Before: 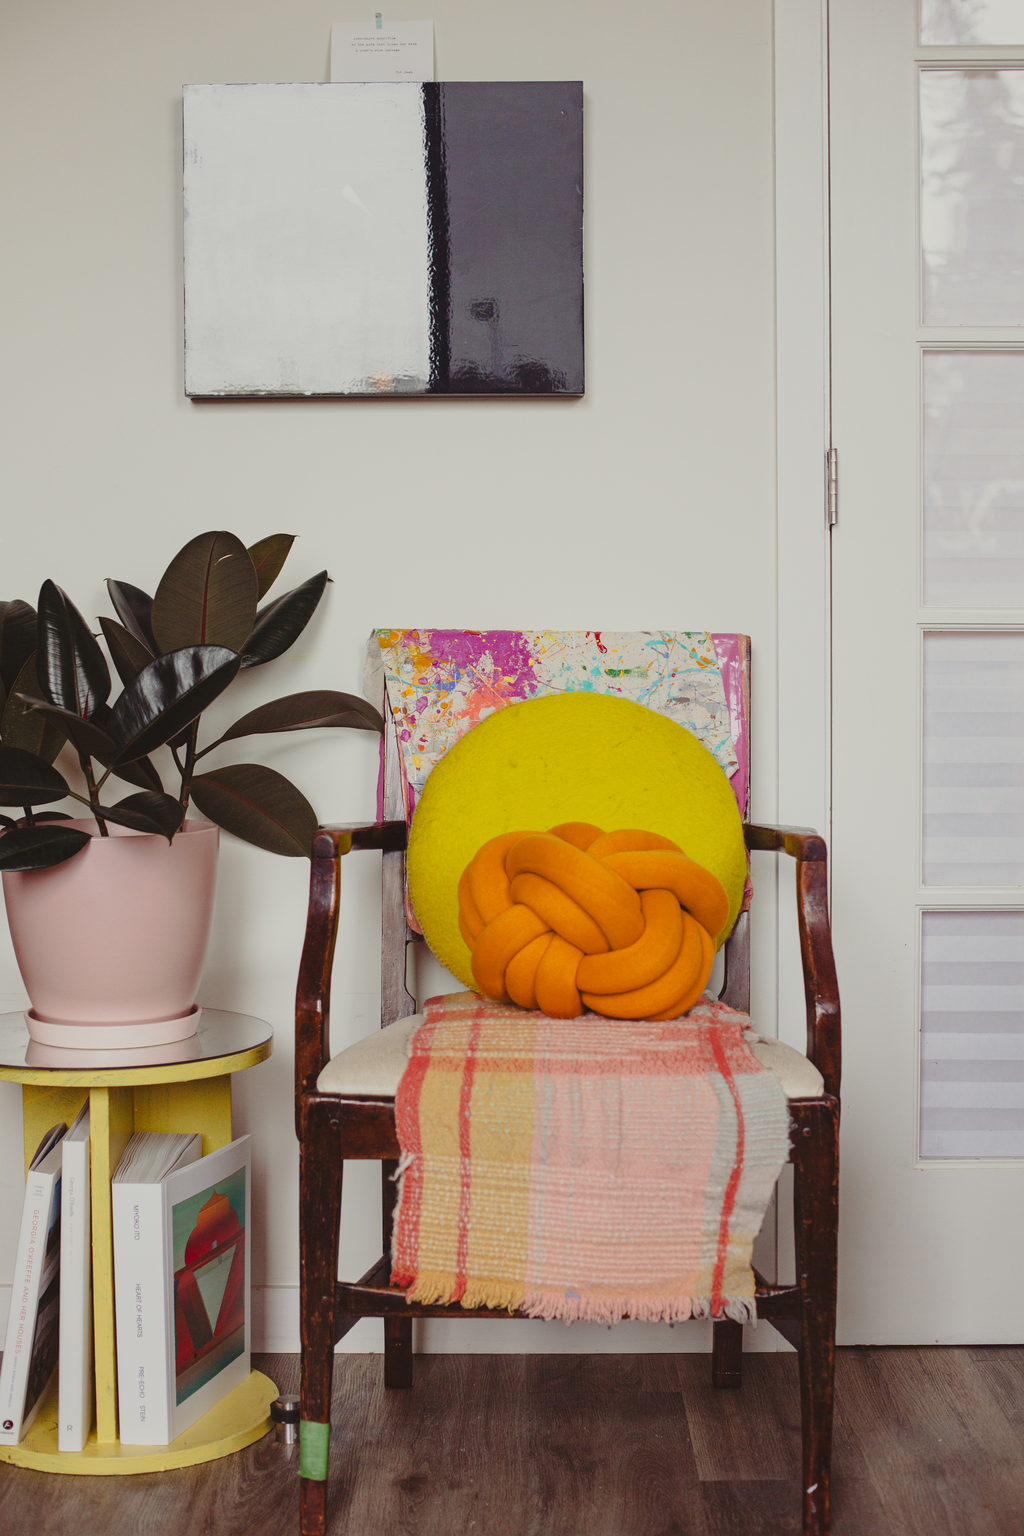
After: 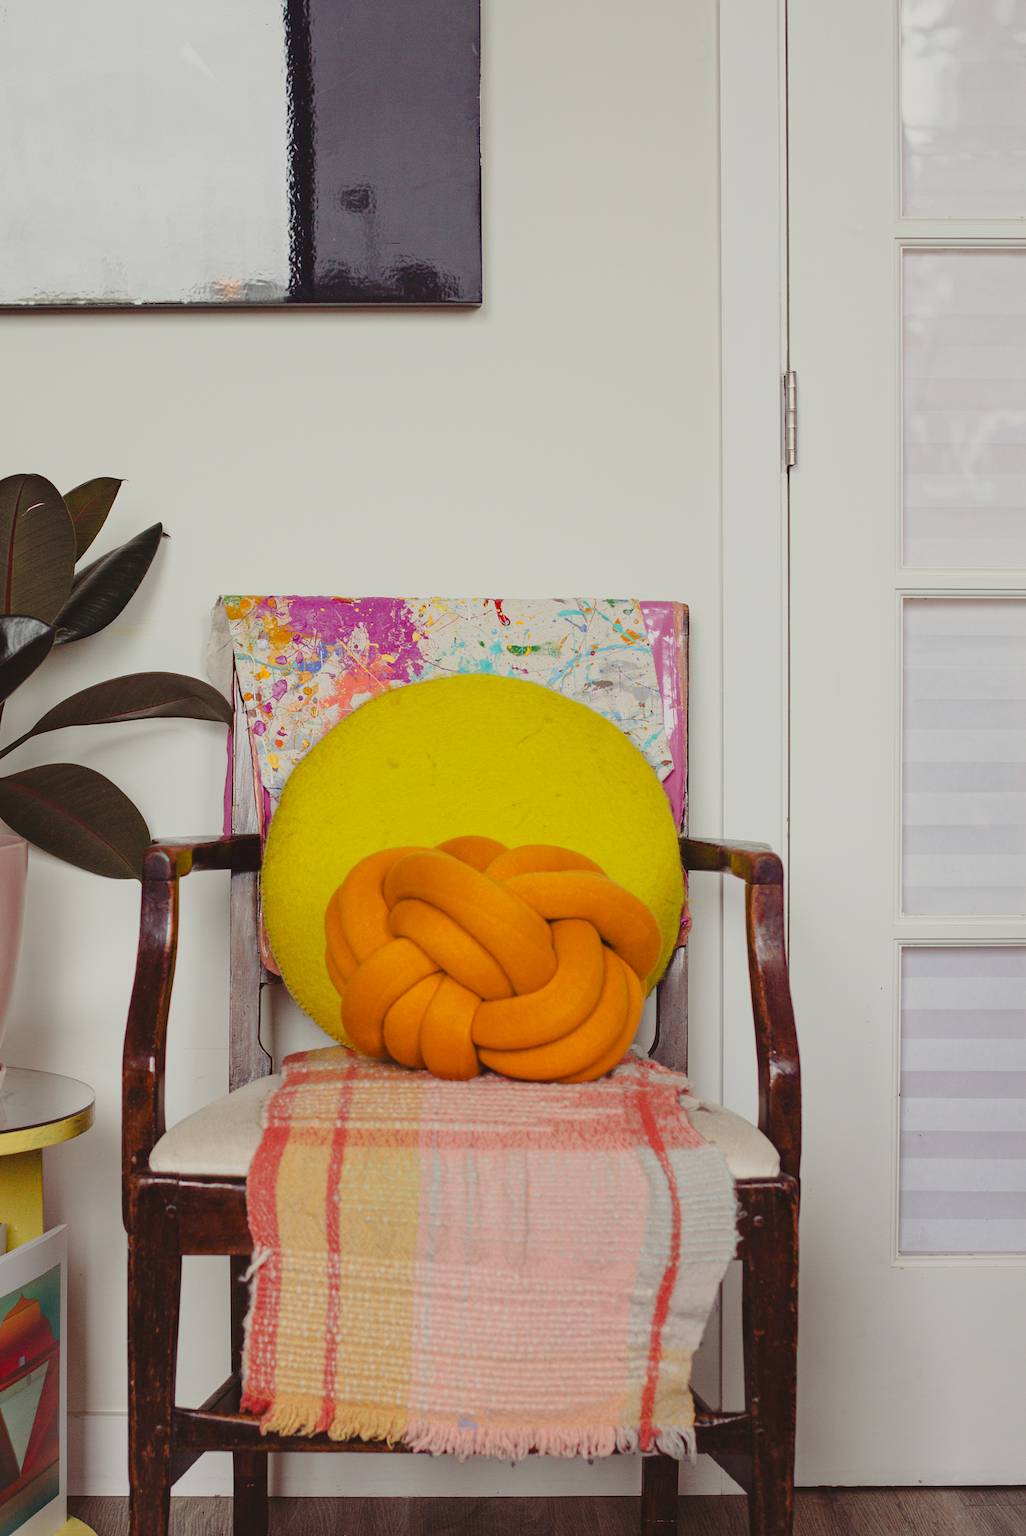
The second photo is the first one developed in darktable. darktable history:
crop: left 19.269%, top 9.79%, right 0.001%, bottom 9.774%
